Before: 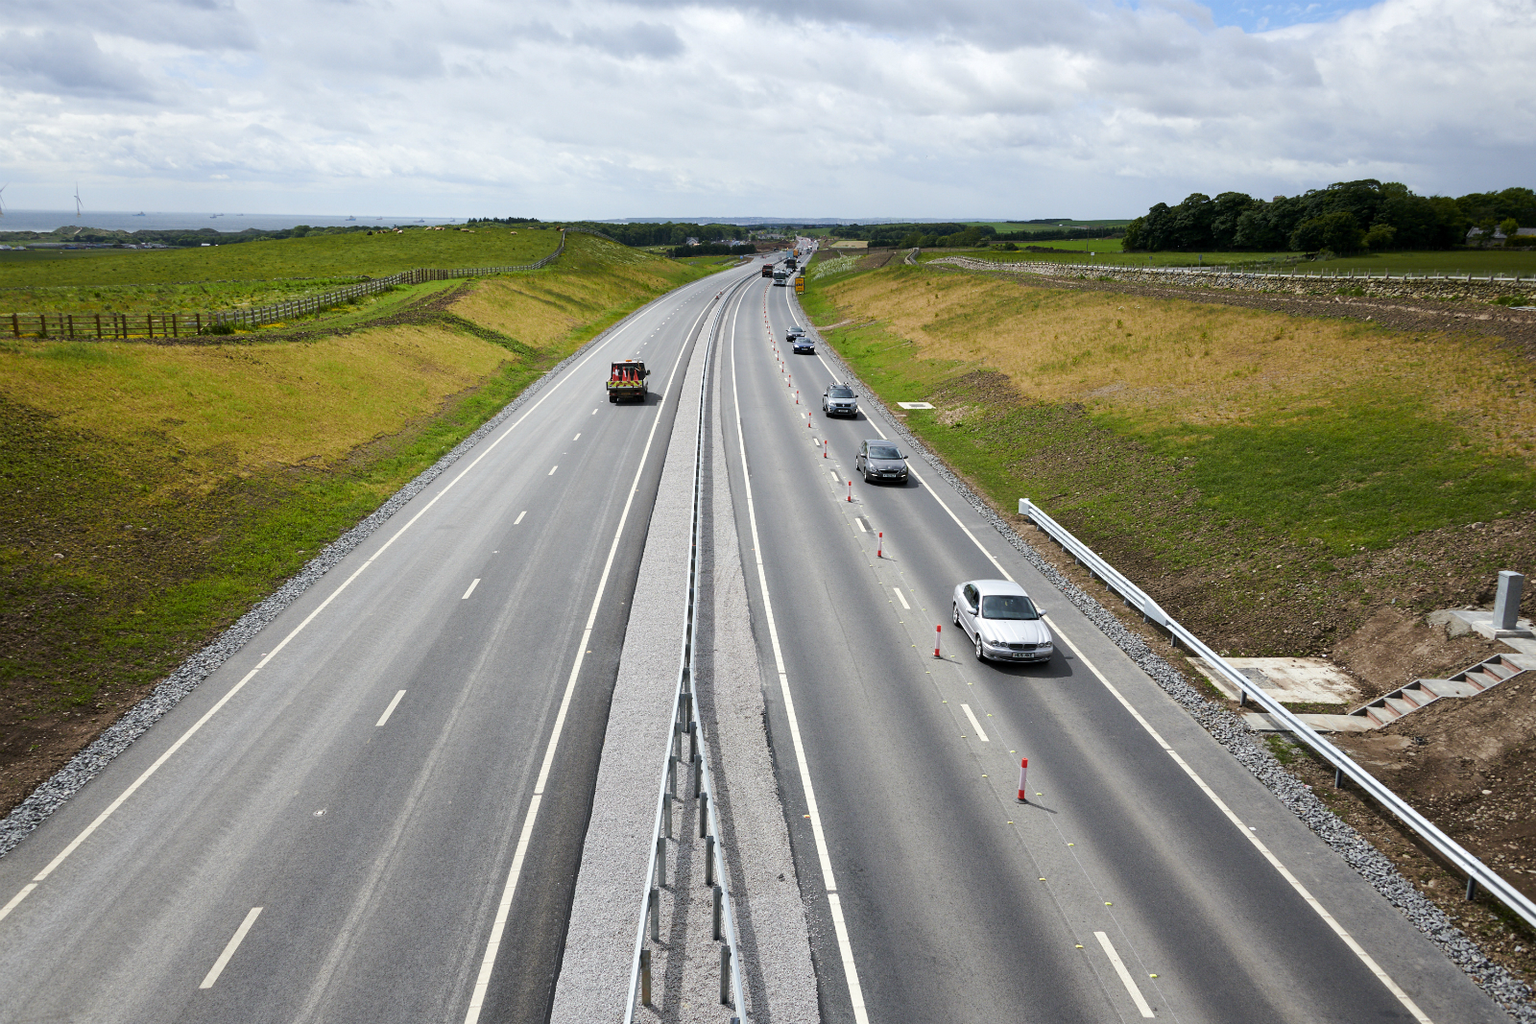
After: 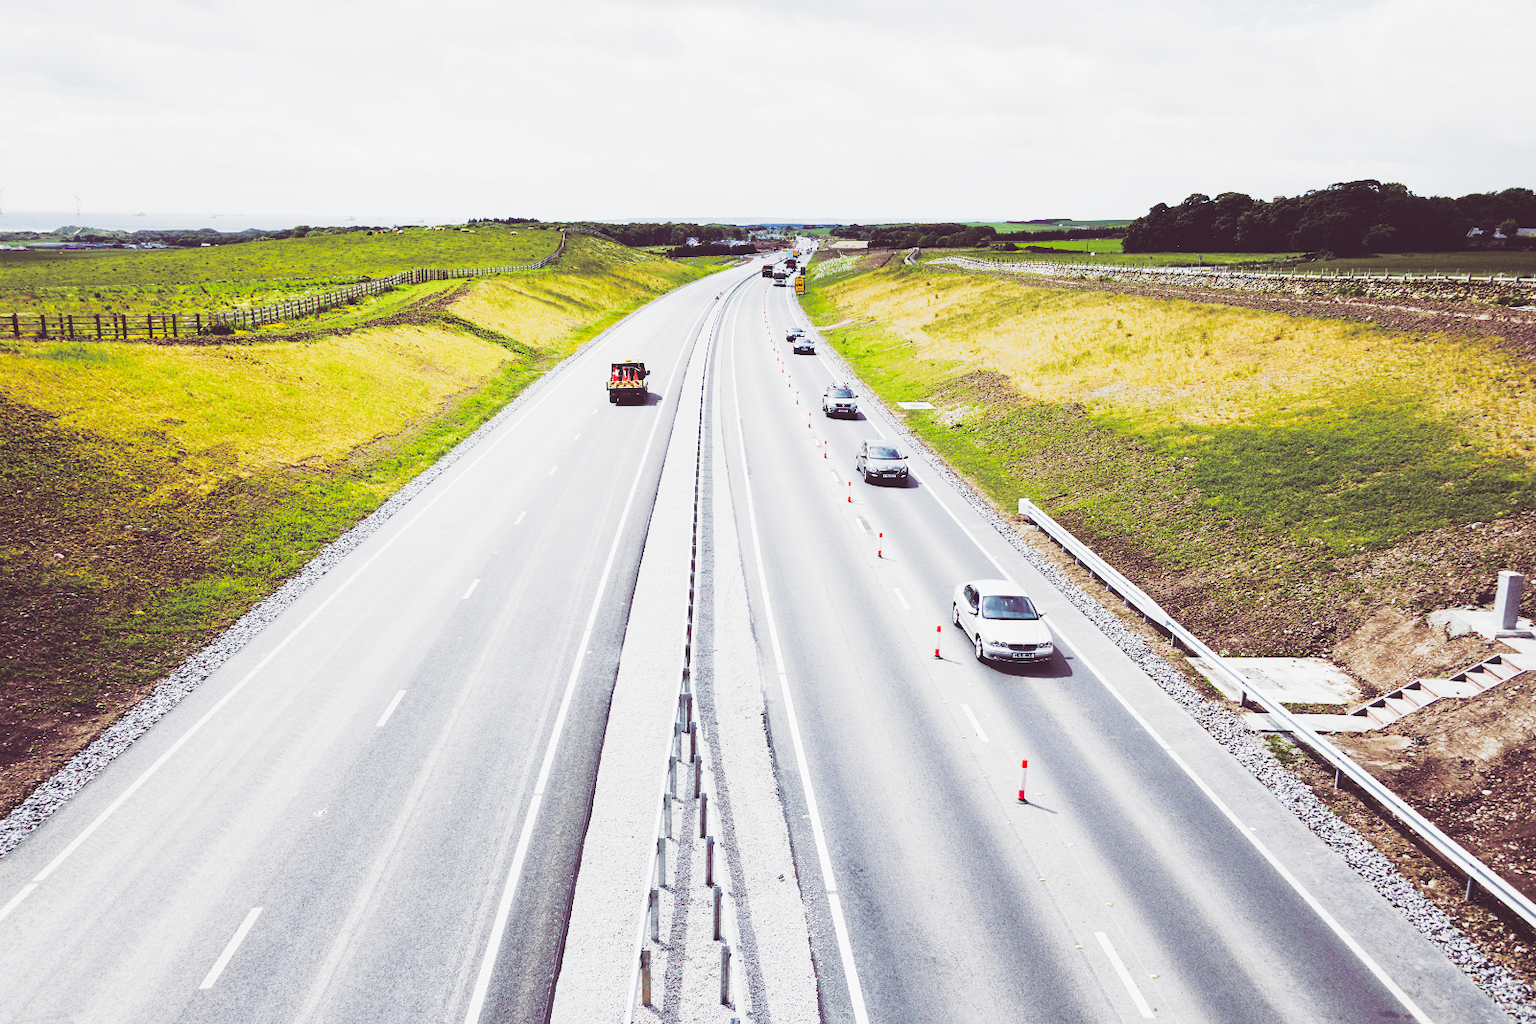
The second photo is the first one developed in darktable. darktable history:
base curve: curves: ch0 [(0, 0) (0, 0.001) (0.001, 0.001) (0.004, 0.002) (0.007, 0.004) (0.015, 0.013) (0.033, 0.045) (0.052, 0.096) (0.075, 0.17) (0.099, 0.241) (0.163, 0.42) (0.219, 0.55) (0.259, 0.616) (0.327, 0.722) (0.365, 0.765) (0.522, 0.873) (0.547, 0.881) (0.689, 0.919) (0.826, 0.952) (1, 1)], preserve colors none
white balance: red 0.984, blue 1.059
local contrast: highlights 100%, shadows 100%, detail 120%, midtone range 0.2
contrast brightness saturation: contrast -0.1, saturation -0.1
split-toning: shadows › hue 316.8°, shadows › saturation 0.47, highlights › hue 201.6°, highlights › saturation 0, balance -41.97, compress 28.01%
tone equalizer: on, module defaults
tone curve: curves: ch0 [(0, 0) (0.003, 0.169) (0.011, 0.173) (0.025, 0.177) (0.044, 0.184) (0.069, 0.191) (0.1, 0.199) (0.136, 0.206) (0.177, 0.221) (0.224, 0.248) (0.277, 0.284) (0.335, 0.344) (0.399, 0.413) (0.468, 0.497) (0.543, 0.594) (0.623, 0.691) (0.709, 0.779) (0.801, 0.868) (0.898, 0.931) (1, 1)], preserve colors none
